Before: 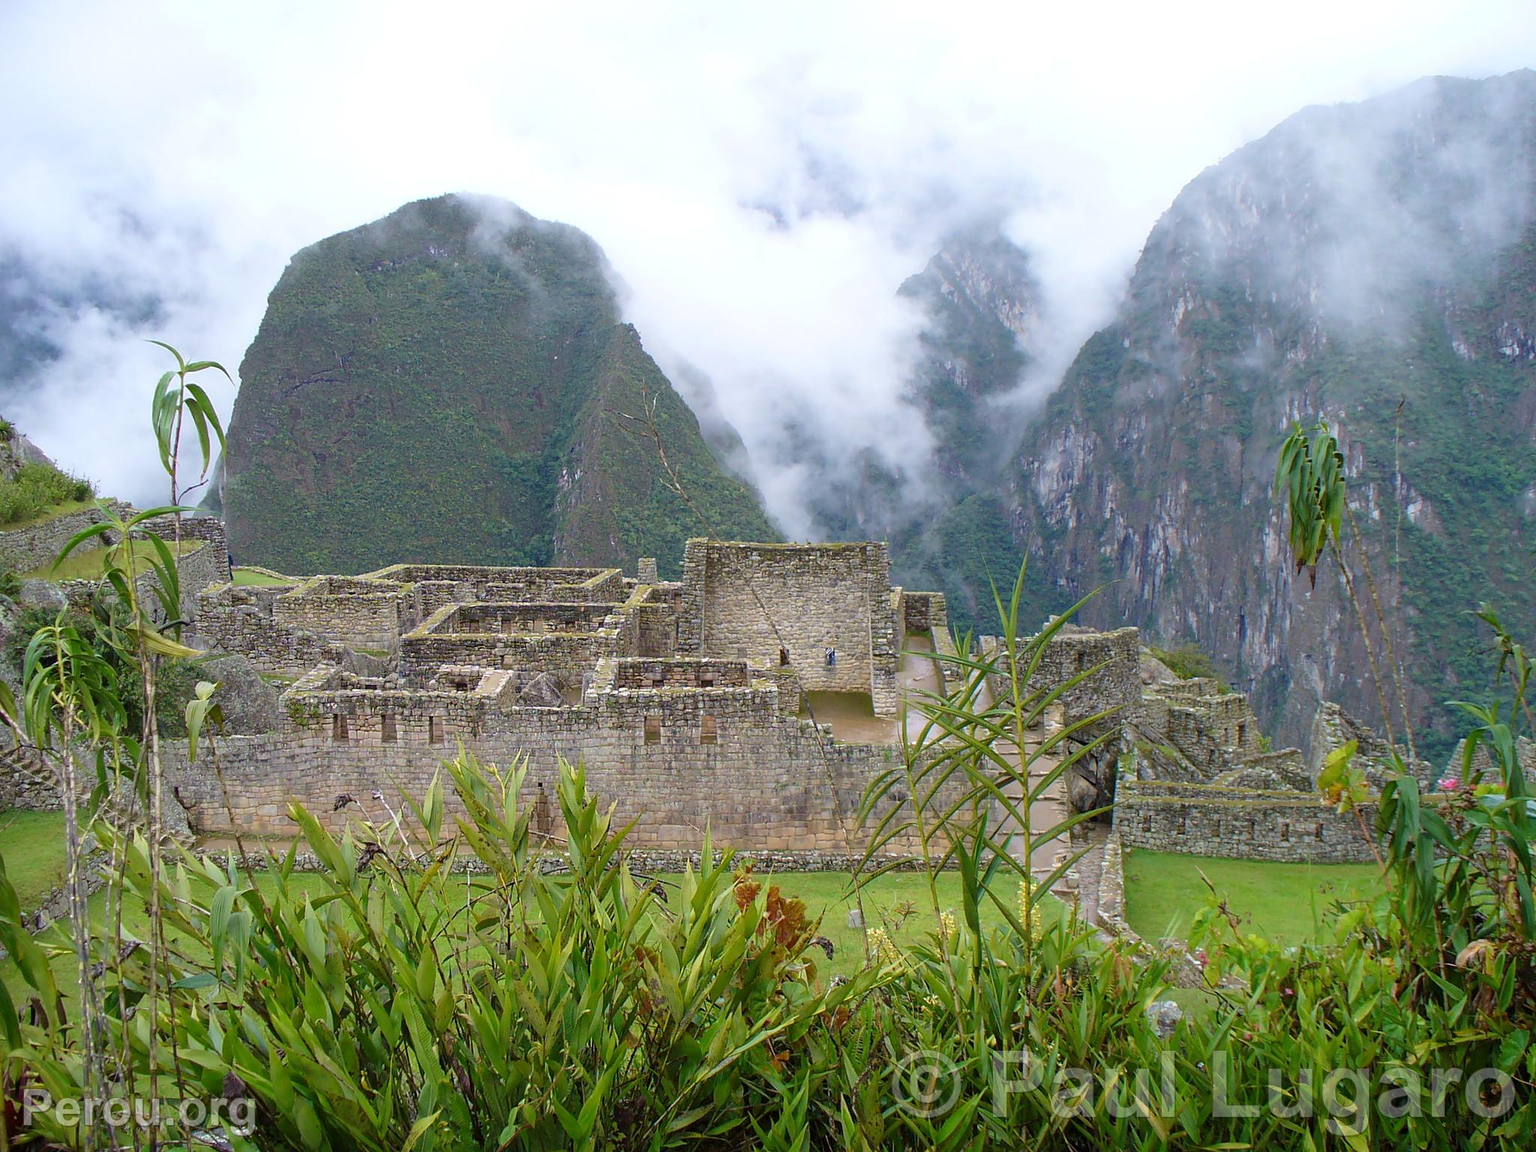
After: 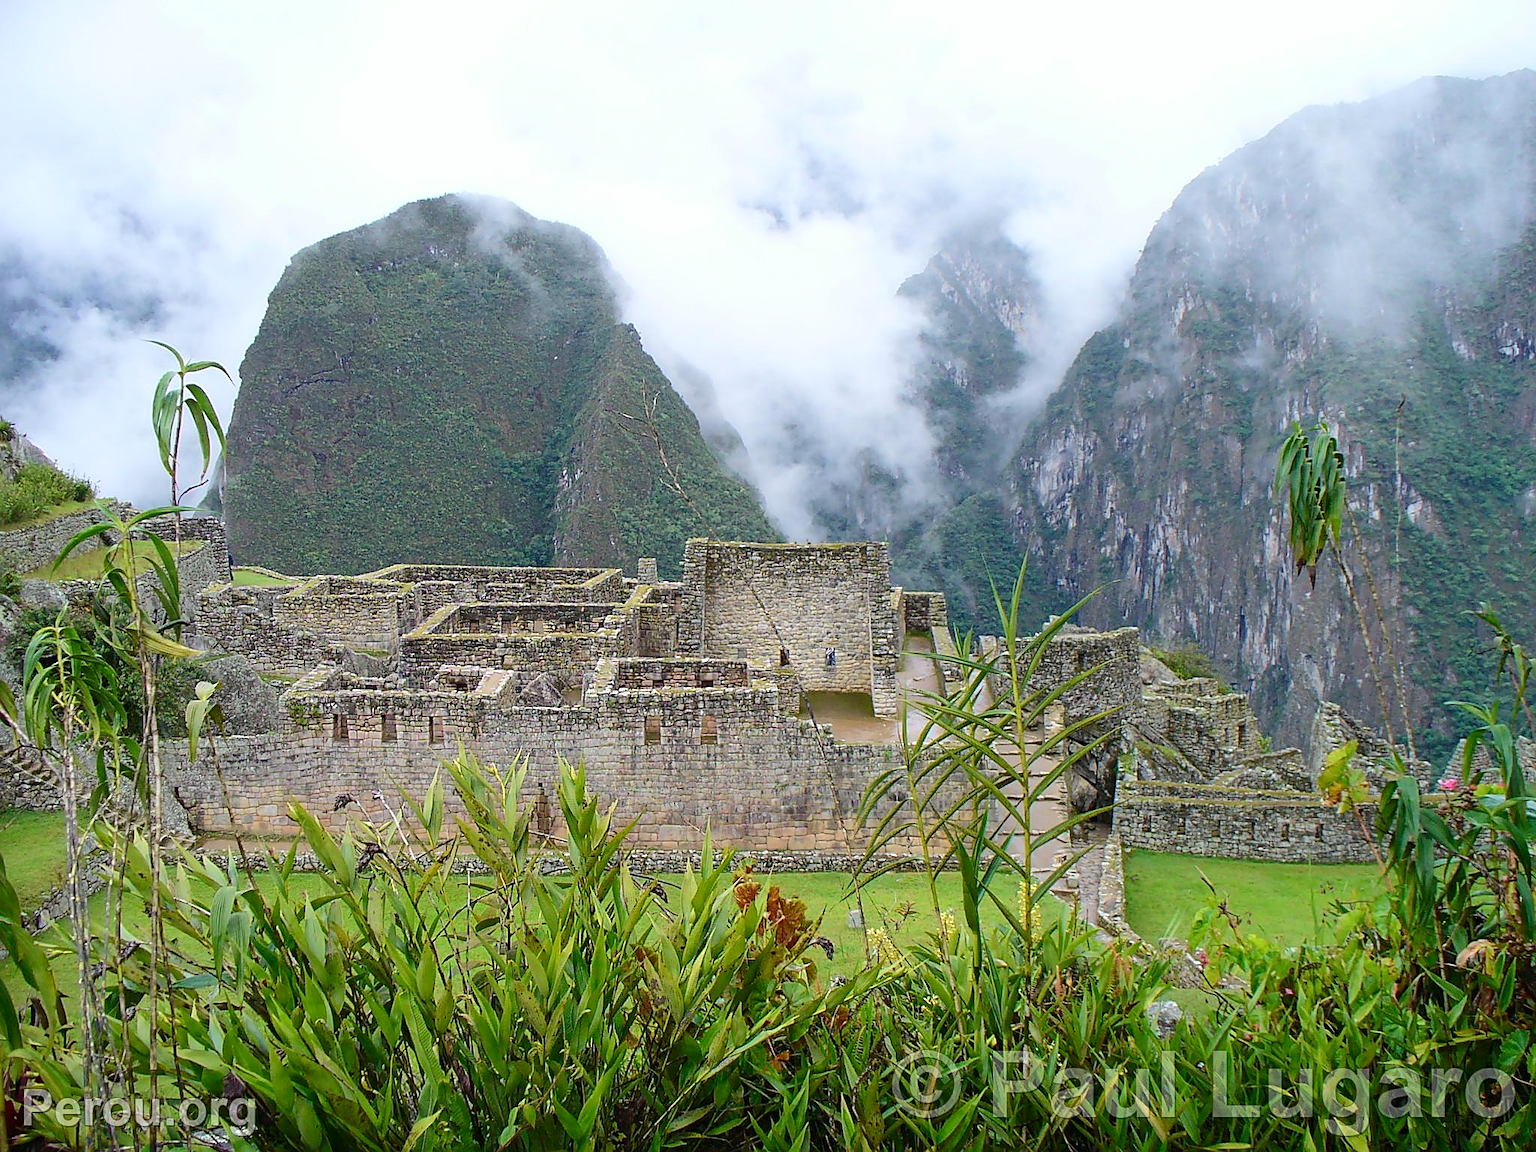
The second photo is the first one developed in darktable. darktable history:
tone curve: curves: ch0 [(0, 0.01) (0.037, 0.032) (0.131, 0.108) (0.275, 0.256) (0.483, 0.512) (0.61, 0.665) (0.696, 0.742) (0.792, 0.819) (0.911, 0.925) (0.997, 0.995)]; ch1 [(0, 0) (0.308, 0.29) (0.425, 0.411) (0.492, 0.488) (0.507, 0.503) (0.53, 0.532) (0.573, 0.586) (0.683, 0.702) (0.746, 0.77) (1, 1)]; ch2 [(0, 0) (0.246, 0.233) (0.36, 0.352) (0.415, 0.415) (0.485, 0.487) (0.502, 0.504) (0.525, 0.518) (0.539, 0.539) (0.587, 0.594) (0.636, 0.652) (0.711, 0.729) (0.845, 0.855) (0.998, 0.977)], color space Lab, independent channels, preserve colors none
sharpen: on, module defaults
